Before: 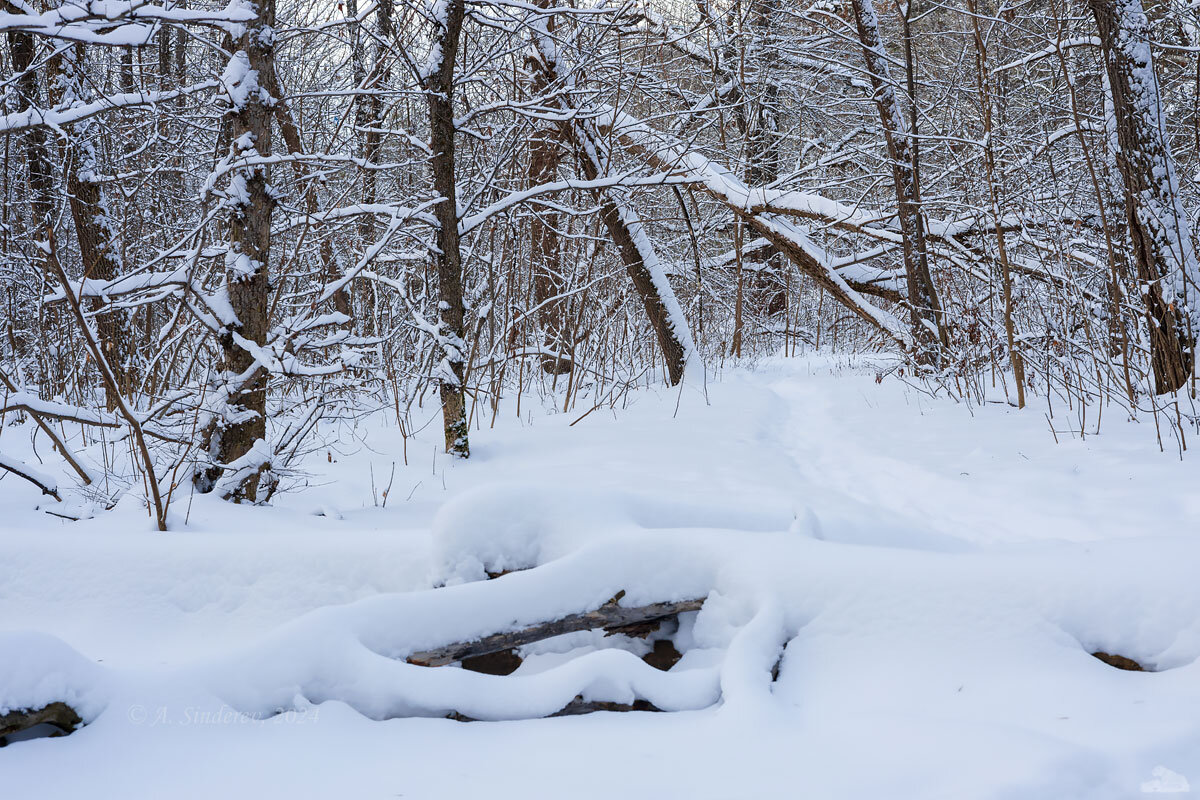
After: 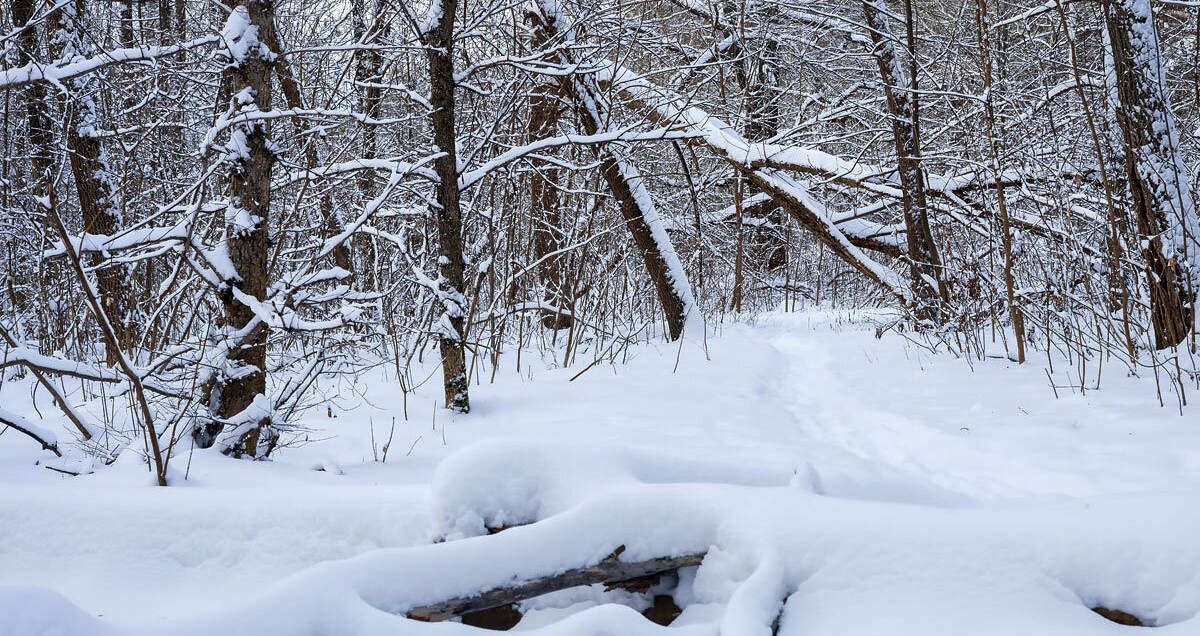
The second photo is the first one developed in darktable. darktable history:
local contrast: mode bilateral grid, contrast 100, coarseness 99, detail 165%, midtone range 0.2
crop and rotate: top 5.652%, bottom 14.763%
